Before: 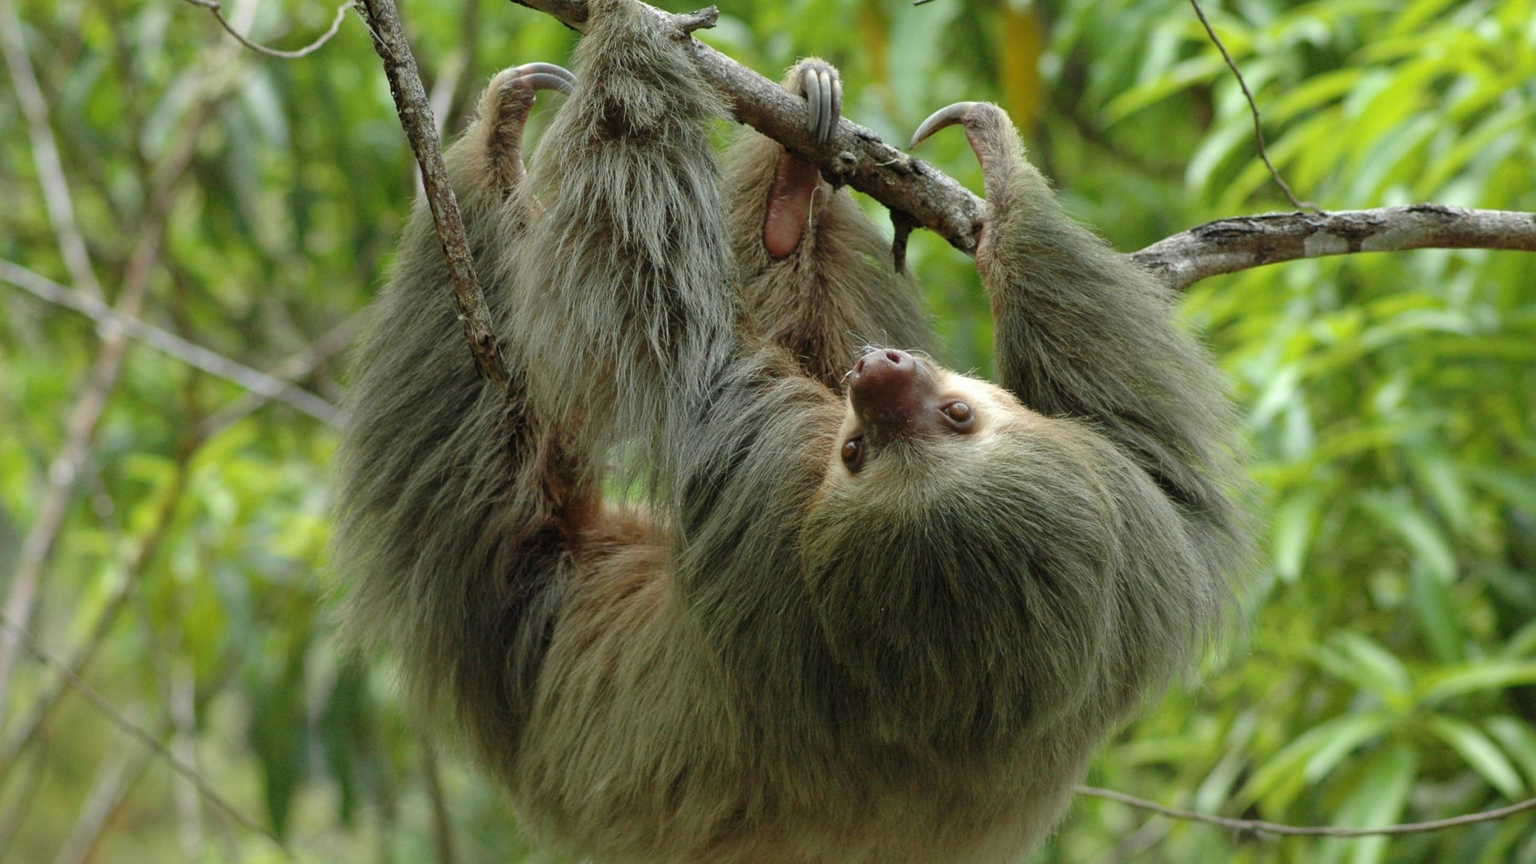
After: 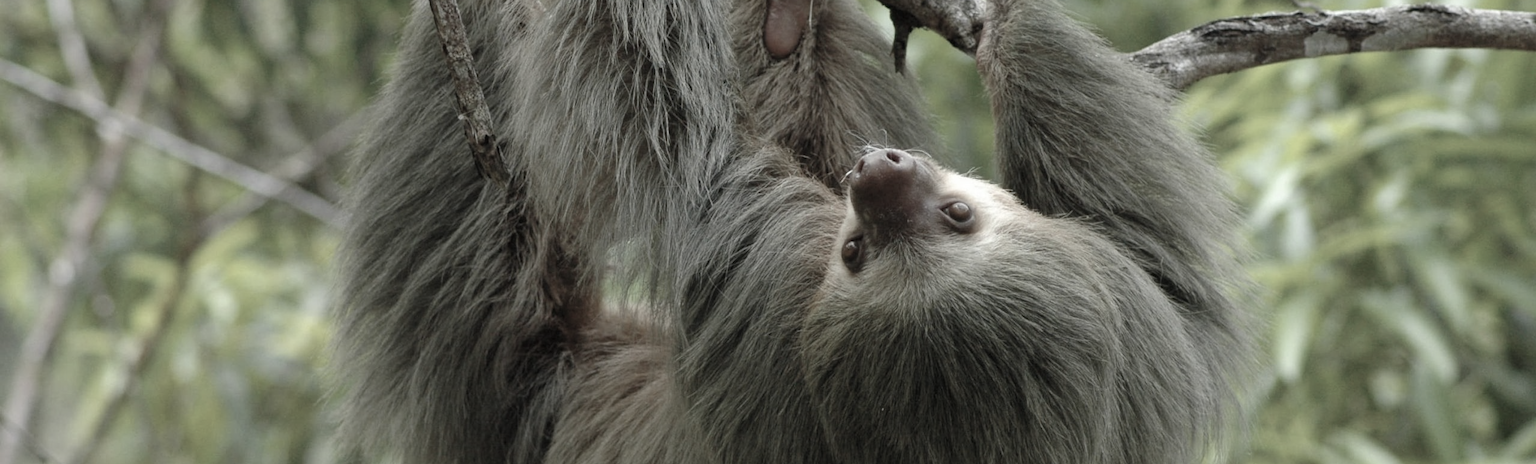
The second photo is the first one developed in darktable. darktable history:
crop and rotate: top 23.242%, bottom 22.97%
color correction: highlights b* 0.061, saturation 0.354
